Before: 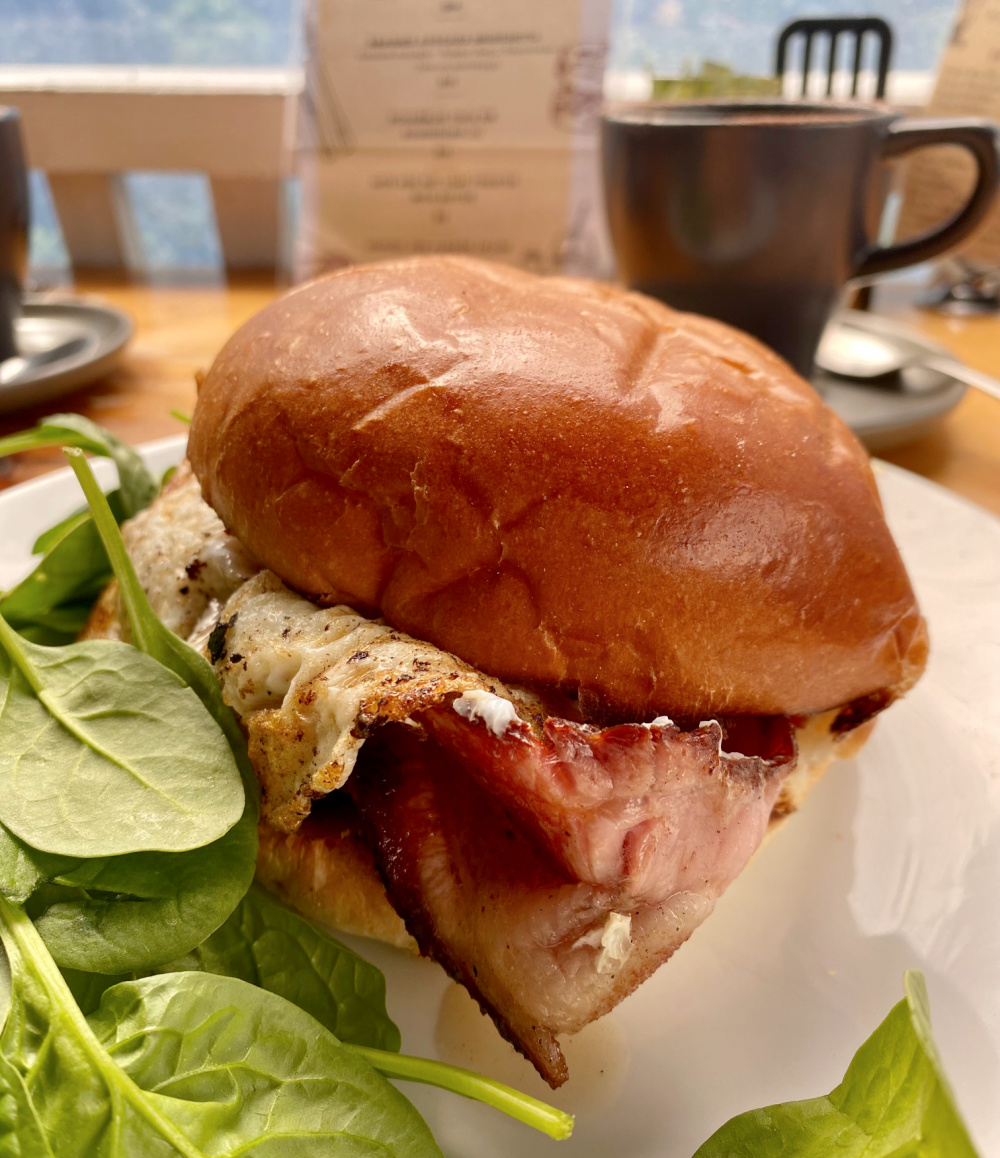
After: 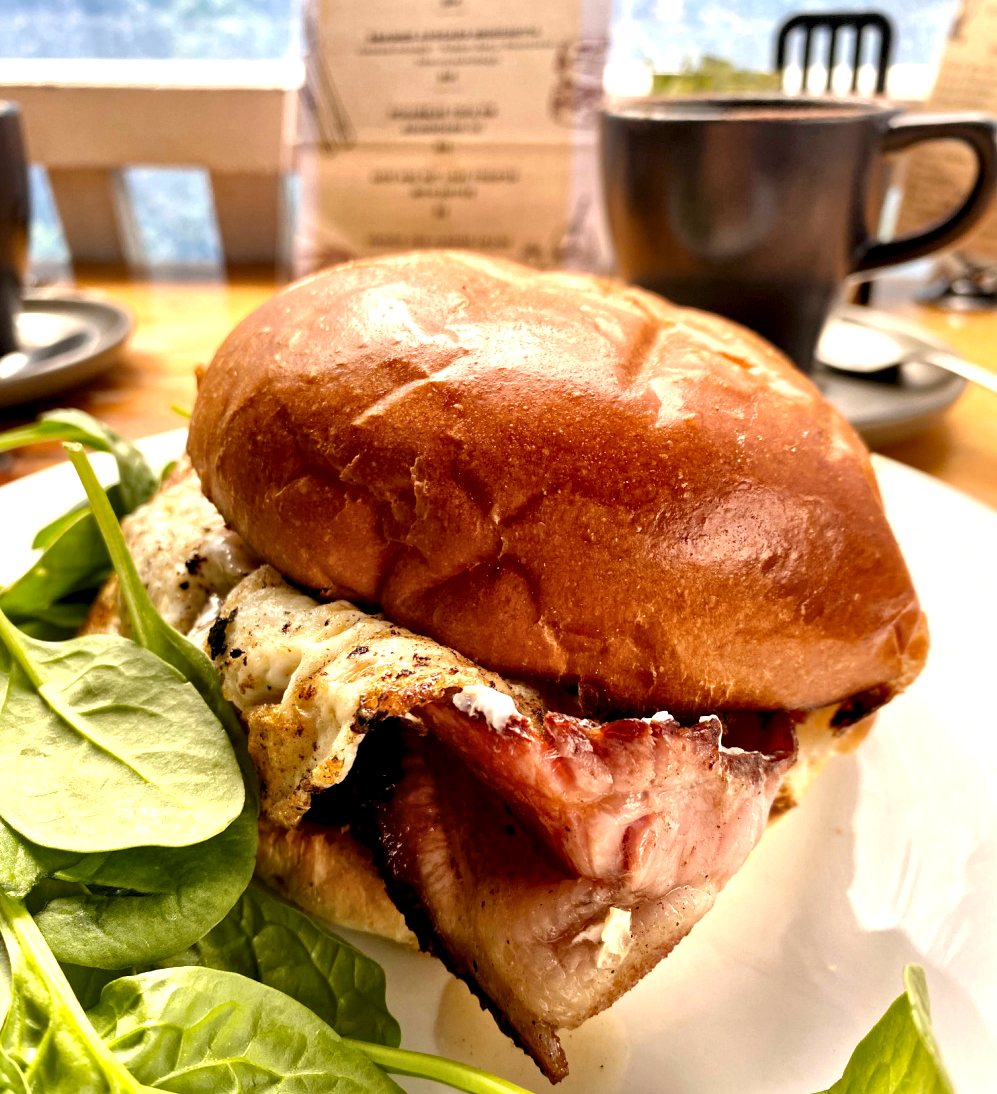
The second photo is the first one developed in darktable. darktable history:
levels: levels [0.062, 0.494, 0.925]
exposure: black level correction 0.001, exposure 0.499 EV, compensate highlight preservation false
haze removal: compatibility mode true, adaptive false
crop: top 0.453%, right 0.263%, bottom 5.03%
local contrast: mode bilateral grid, contrast 21, coarseness 50, detail 172%, midtone range 0.2
